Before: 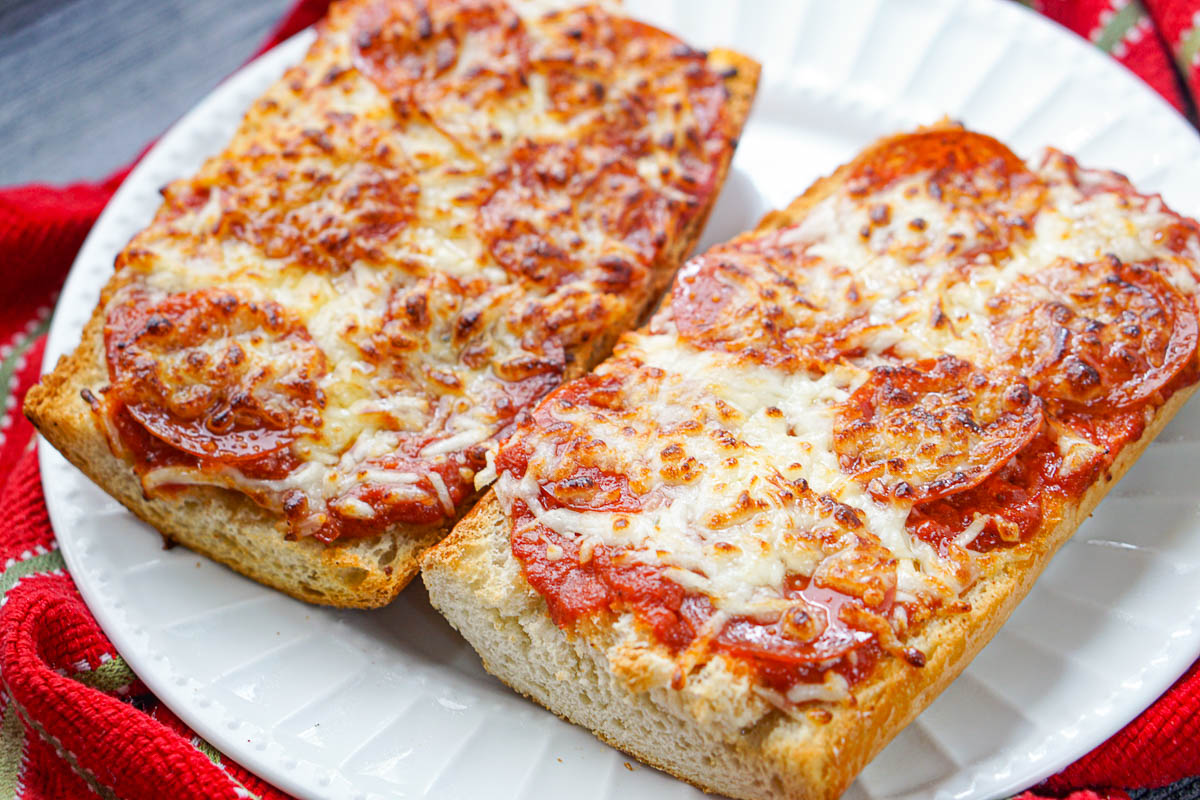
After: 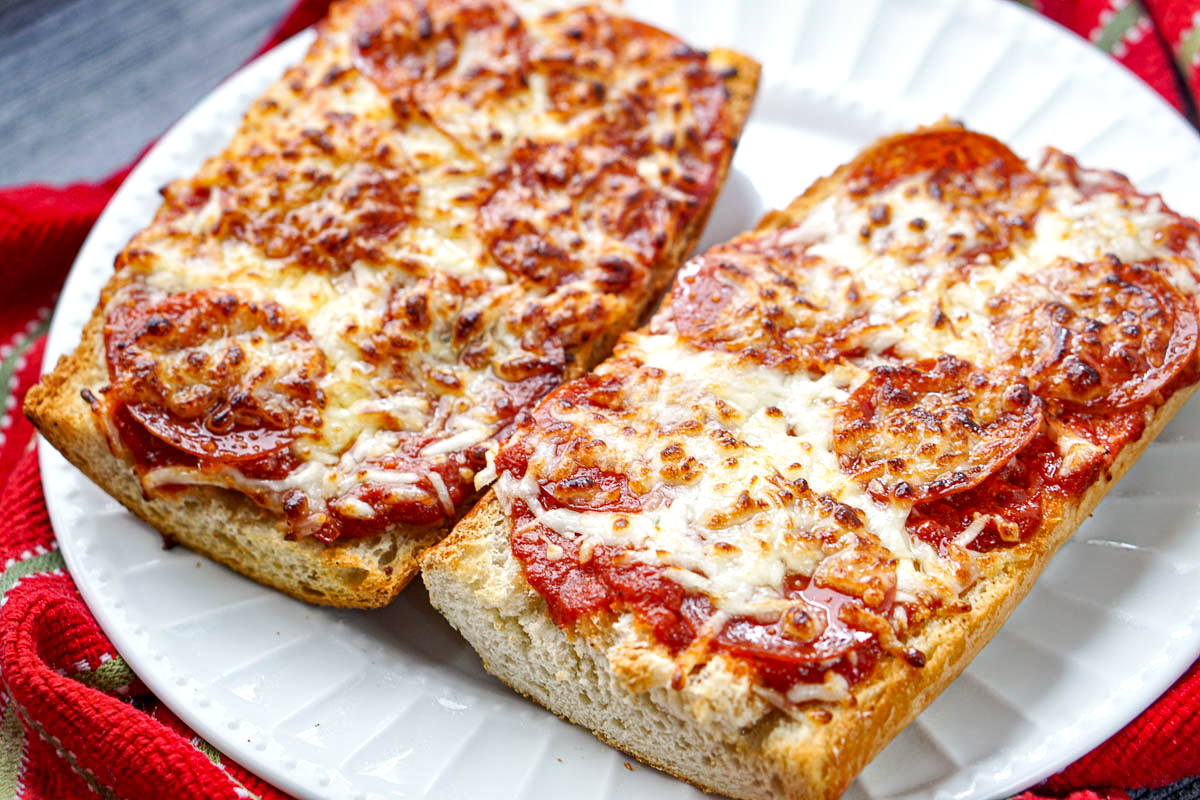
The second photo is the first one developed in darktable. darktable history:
local contrast: mode bilateral grid, contrast 24, coarseness 61, detail 152%, midtone range 0.2
